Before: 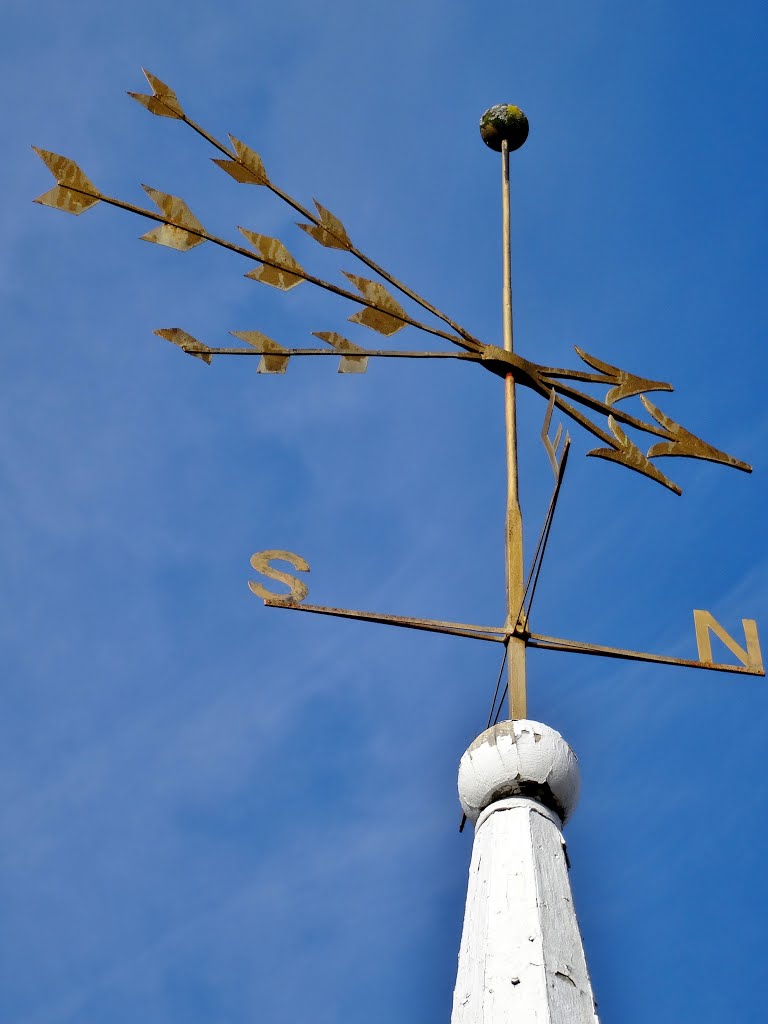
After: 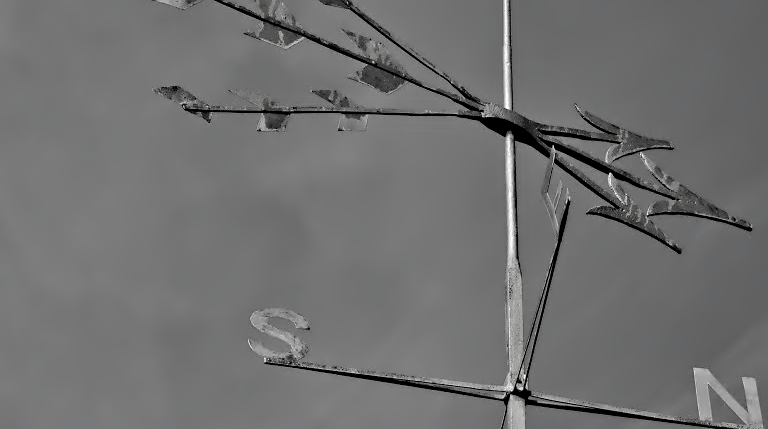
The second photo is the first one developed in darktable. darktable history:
crop and rotate: top 23.717%, bottom 34.357%
contrast equalizer: octaves 7, y [[0.5, 0.542, 0.583, 0.625, 0.667, 0.708], [0.5 ×6], [0.5 ×6], [0, 0.033, 0.067, 0.1, 0.133, 0.167], [0, 0.05, 0.1, 0.15, 0.2, 0.25]]
contrast brightness saturation: saturation -0.987
shadows and highlights: shadows 25.56, white point adjustment -2.86, highlights -29.92
